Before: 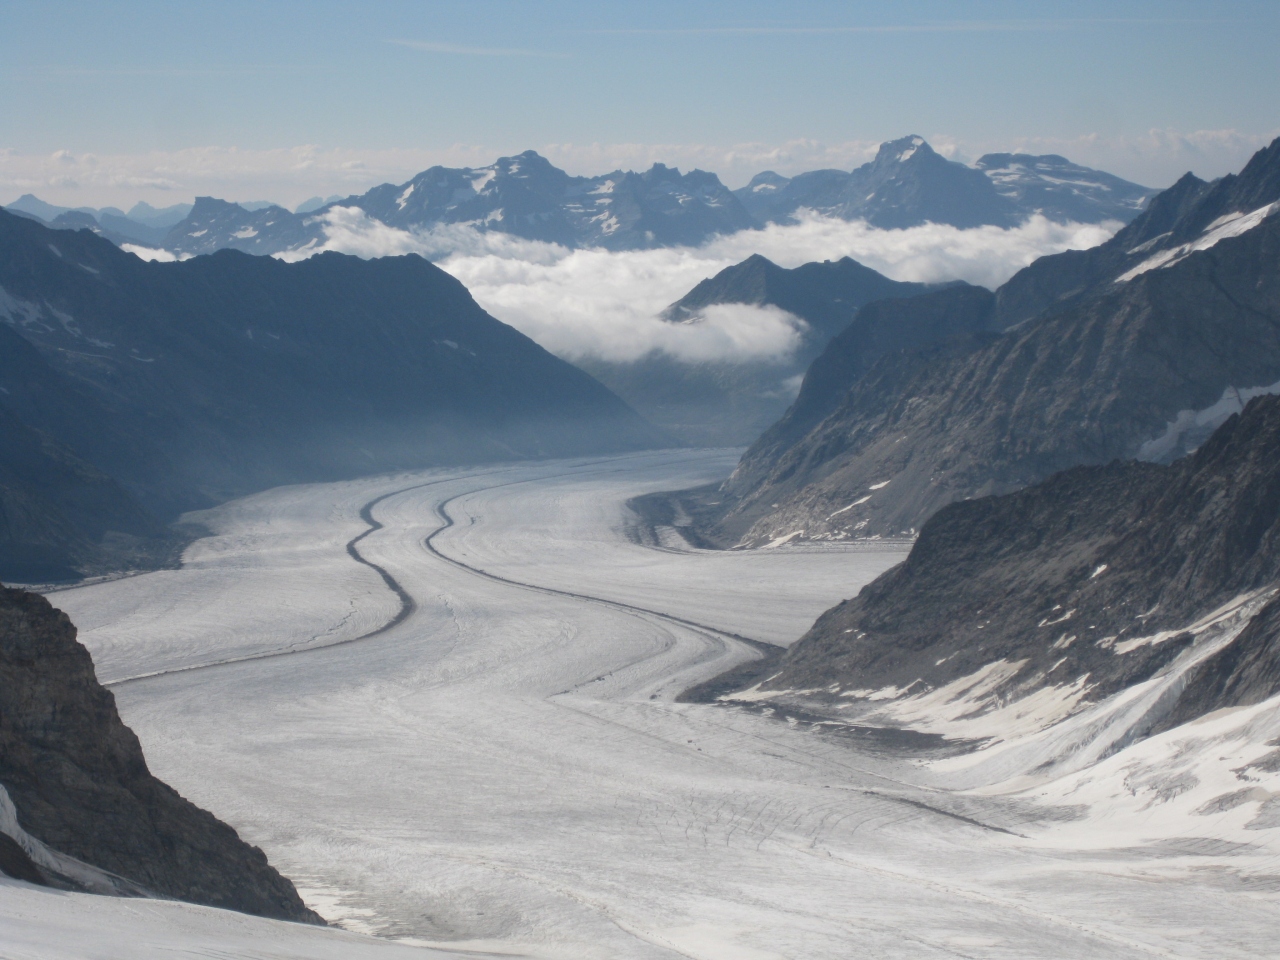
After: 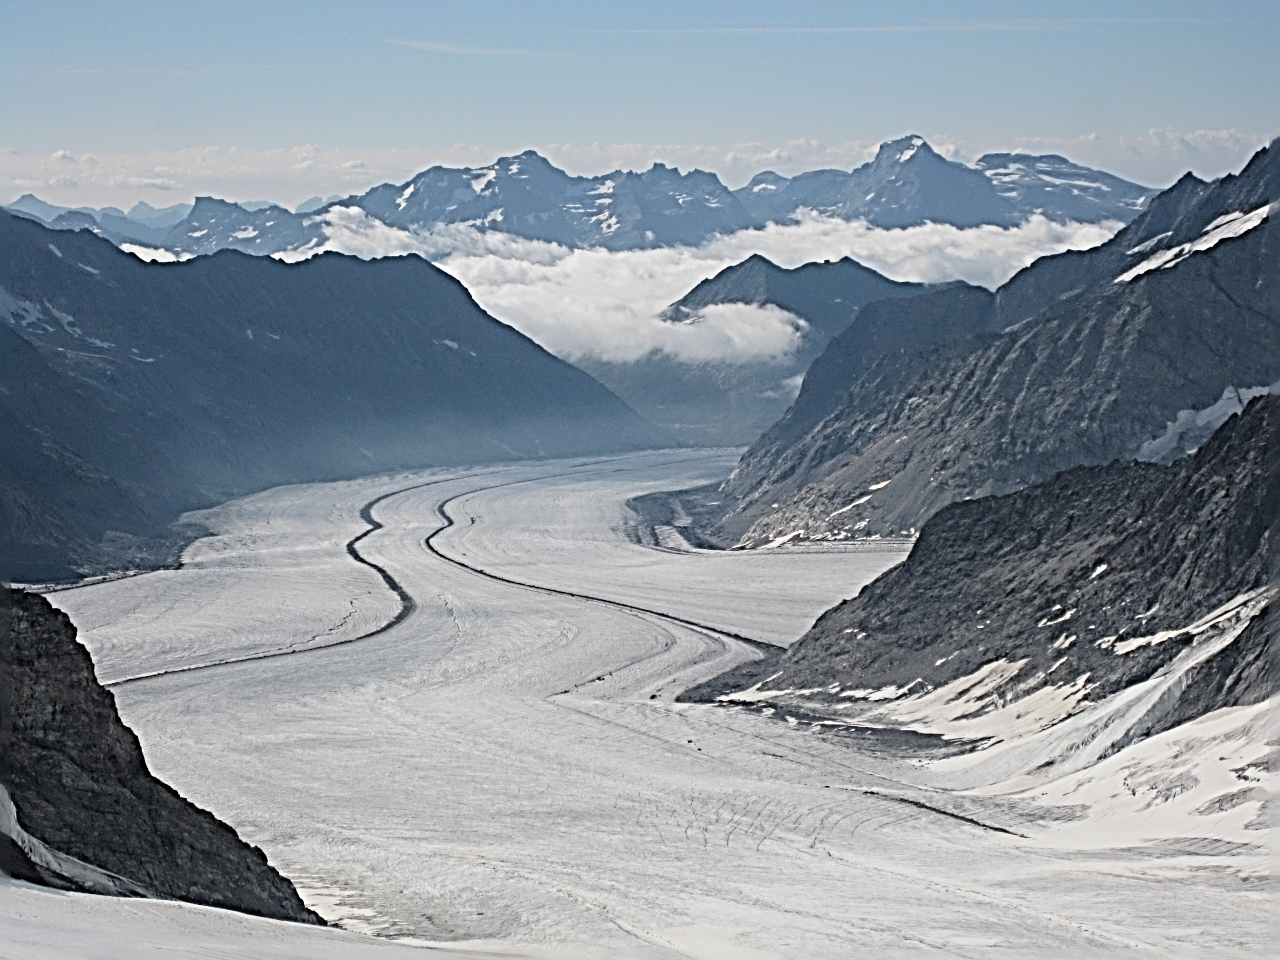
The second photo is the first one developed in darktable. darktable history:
contrast brightness saturation: contrast 0.05, brightness 0.066, saturation 0.007
filmic rgb: black relative exposure -11.83 EV, white relative exposure 5.43 EV, hardness 4.48, latitude 49.16%, contrast 1.142
sharpen: radius 4.053, amount 1.994
